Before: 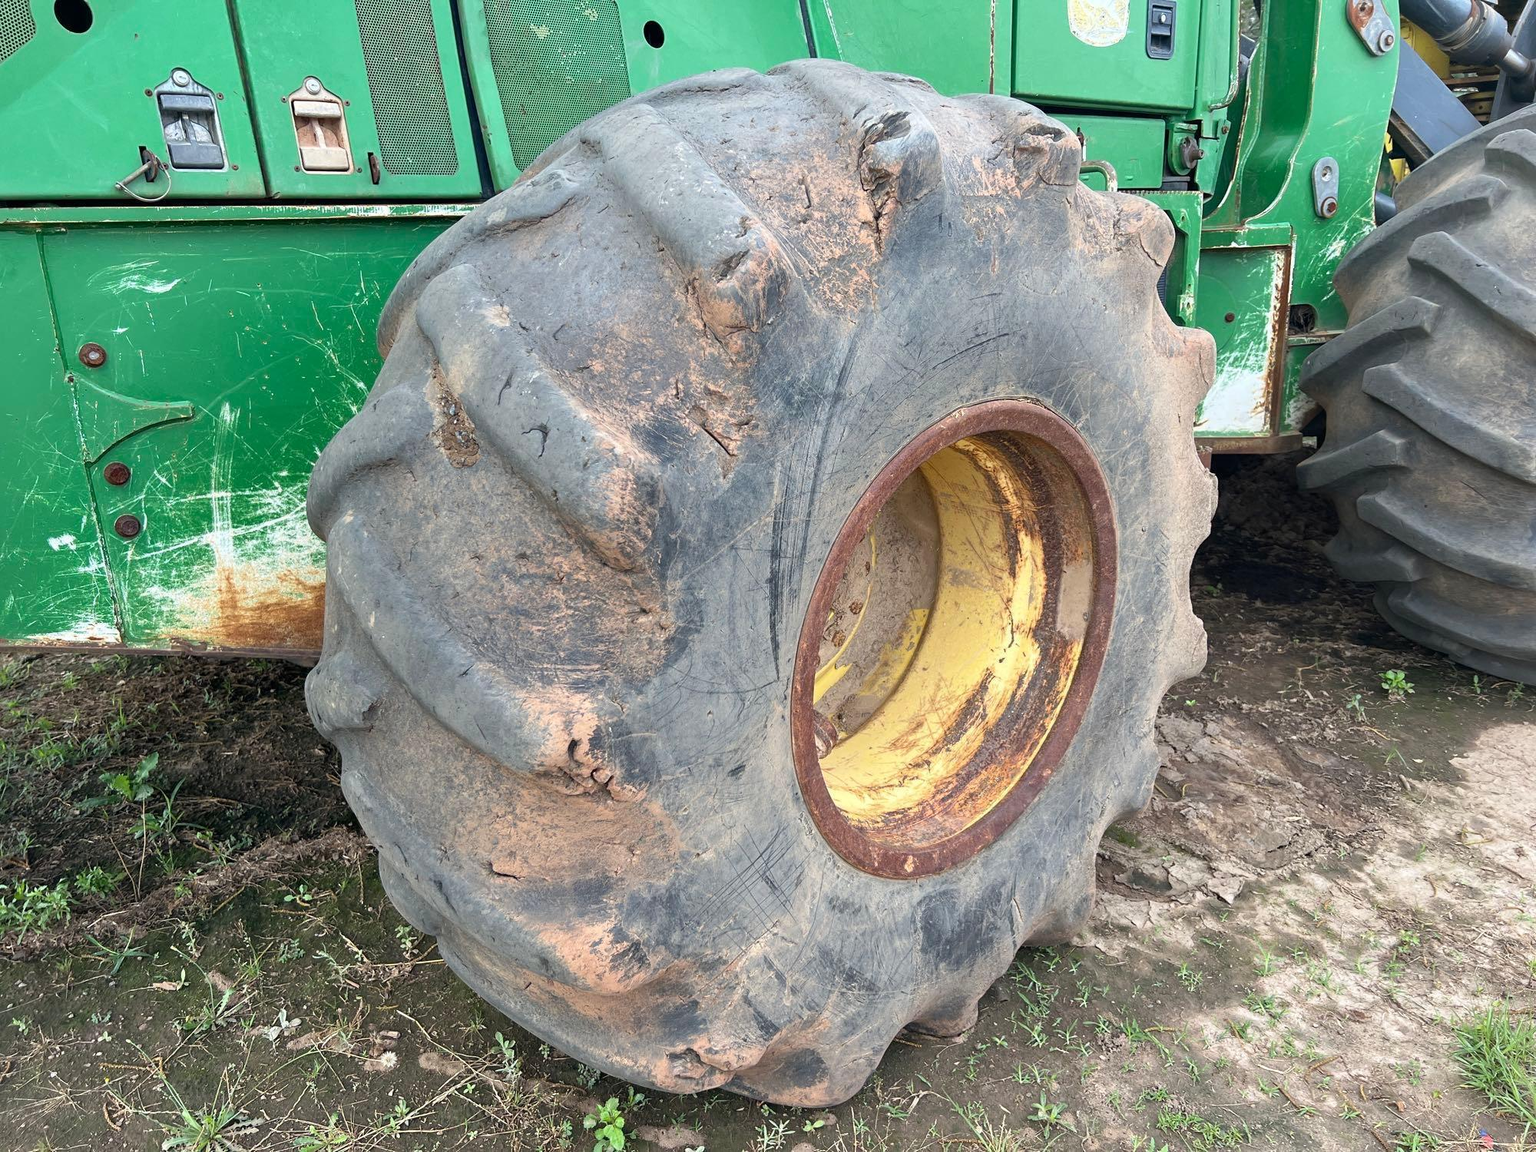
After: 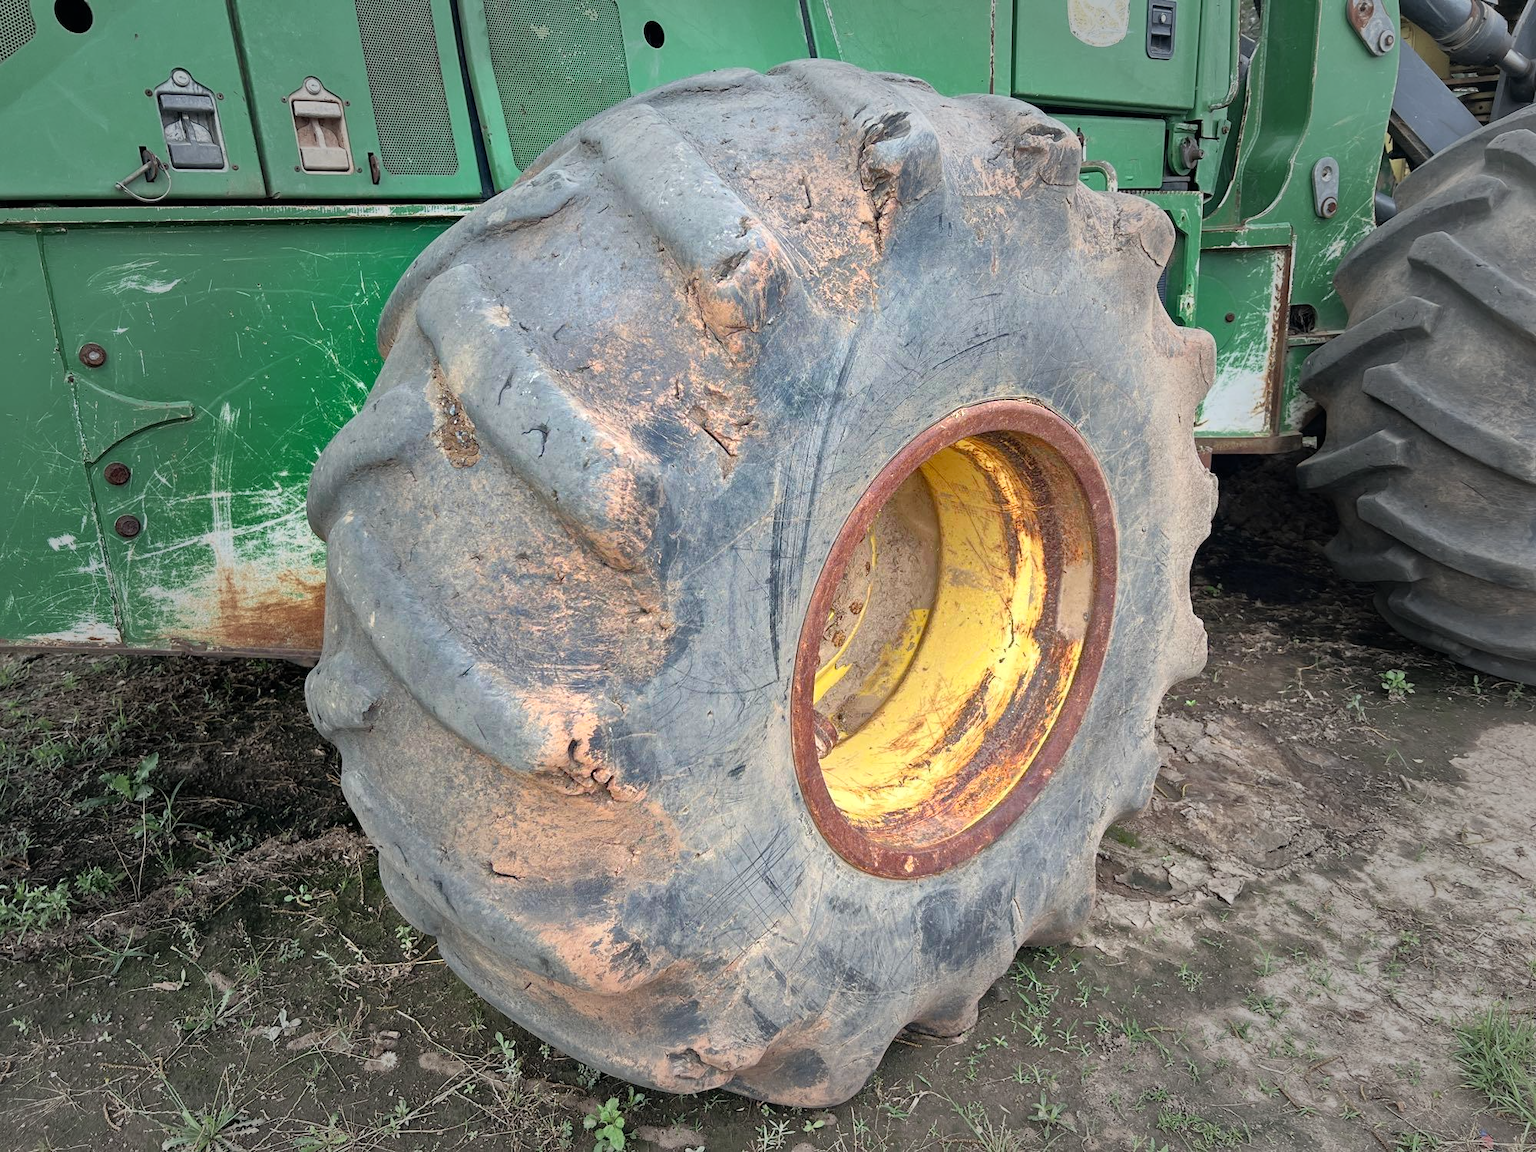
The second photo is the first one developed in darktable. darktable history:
contrast brightness saturation: contrast 0.09, saturation 0.28
vignetting: fall-off start 40%, fall-off radius 40%
tone equalizer: -8 EV 0.001 EV, -7 EV -0.004 EV, -6 EV 0.009 EV, -5 EV 0.032 EV, -4 EV 0.276 EV, -3 EV 0.644 EV, -2 EV 0.584 EV, -1 EV 0.187 EV, +0 EV 0.024 EV
